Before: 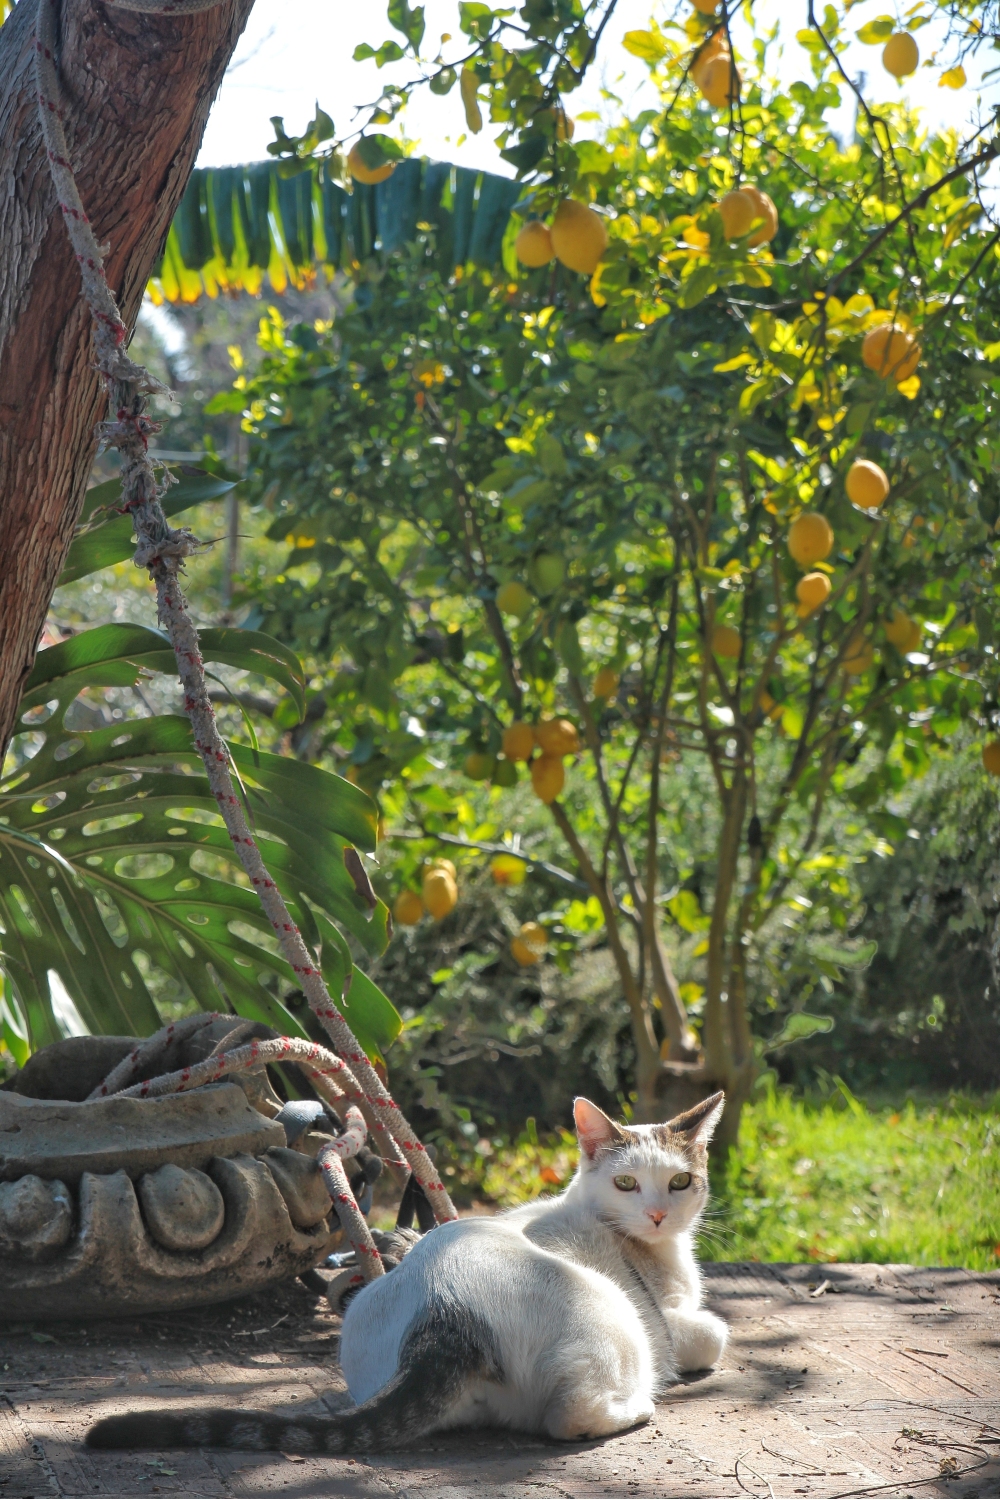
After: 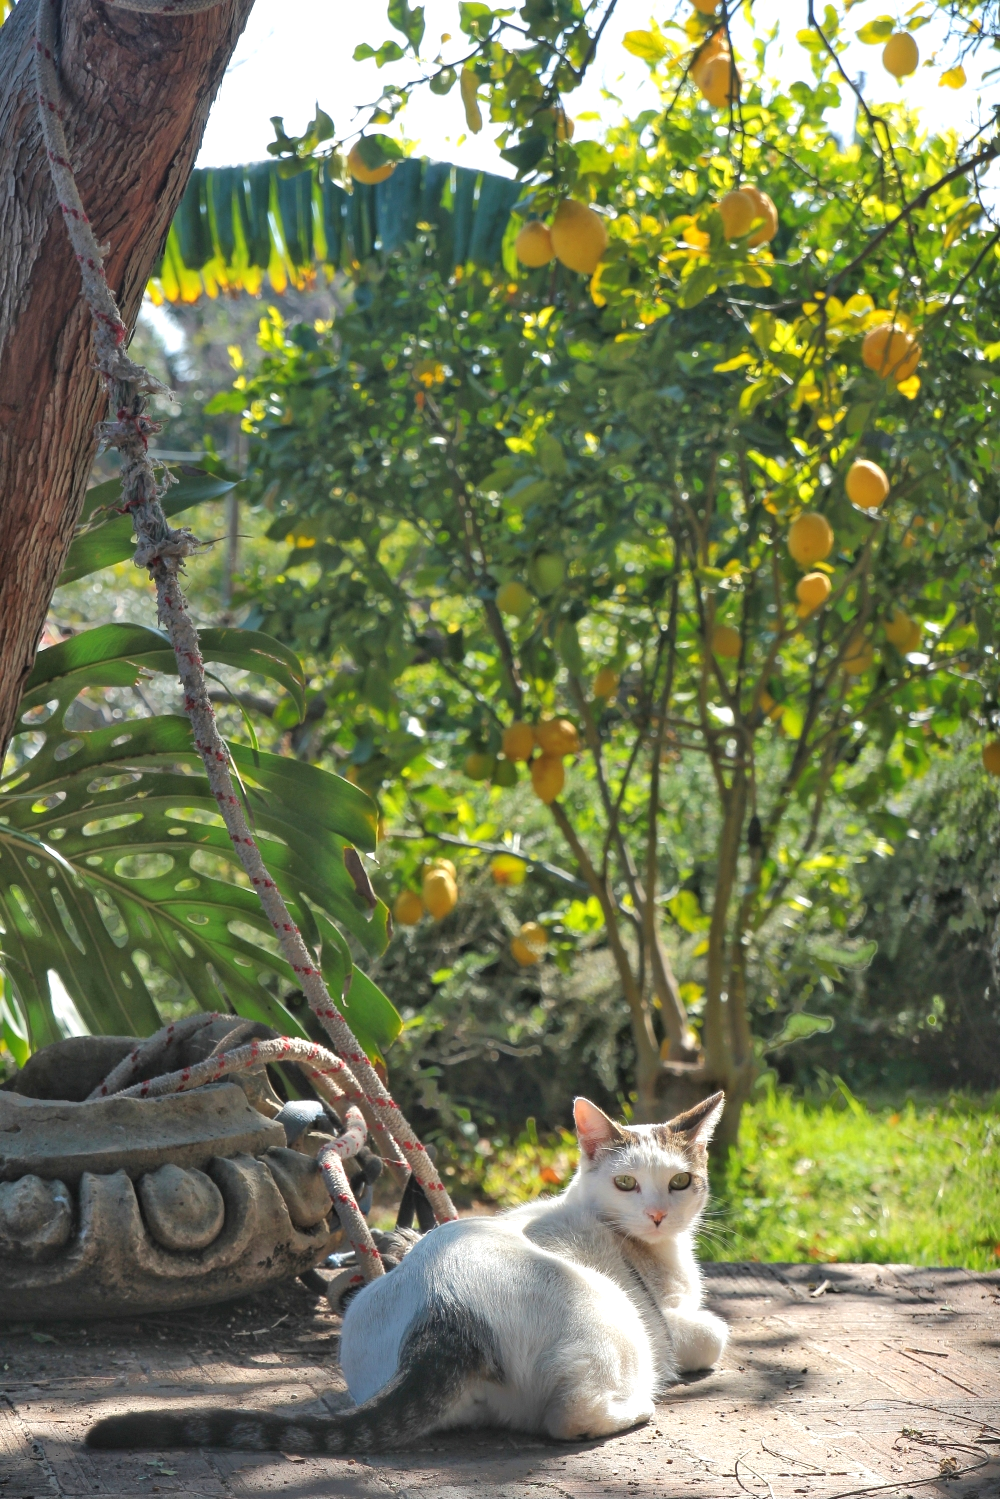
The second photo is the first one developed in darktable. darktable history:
exposure: exposure 0.243 EV, compensate exposure bias true, compensate highlight preservation false
